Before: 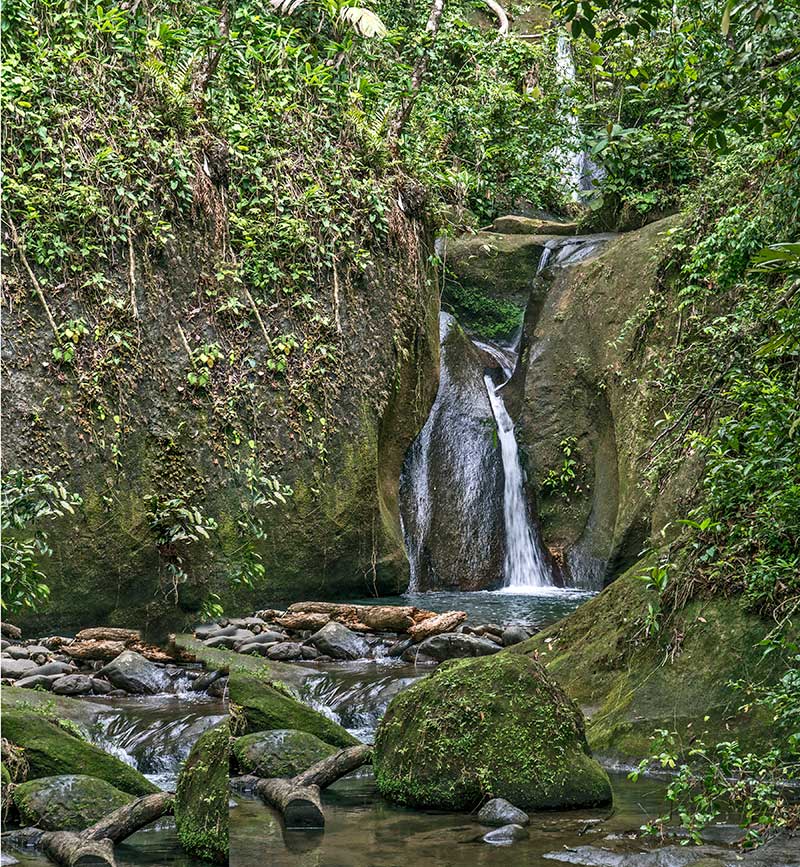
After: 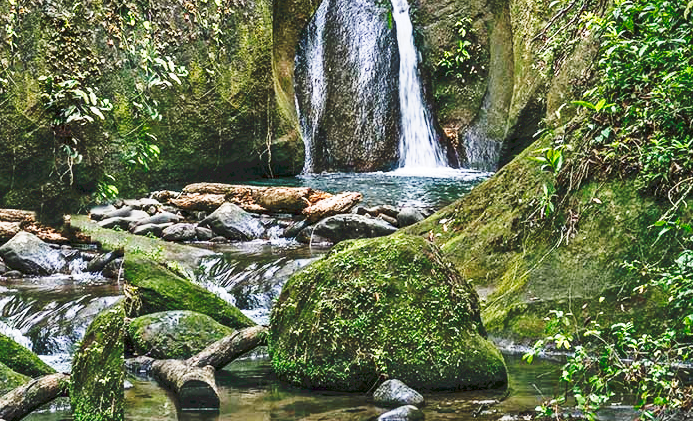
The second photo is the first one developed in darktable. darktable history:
crop and rotate: left 13.282%, top 48.391%, bottom 2.939%
tone curve: curves: ch0 [(0, 0) (0.003, 0.037) (0.011, 0.061) (0.025, 0.104) (0.044, 0.145) (0.069, 0.145) (0.1, 0.127) (0.136, 0.175) (0.177, 0.207) (0.224, 0.252) (0.277, 0.341) (0.335, 0.446) (0.399, 0.554) (0.468, 0.658) (0.543, 0.757) (0.623, 0.843) (0.709, 0.919) (0.801, 0.958) (0.898, 0.975) (1, 1)], preserve colors none
